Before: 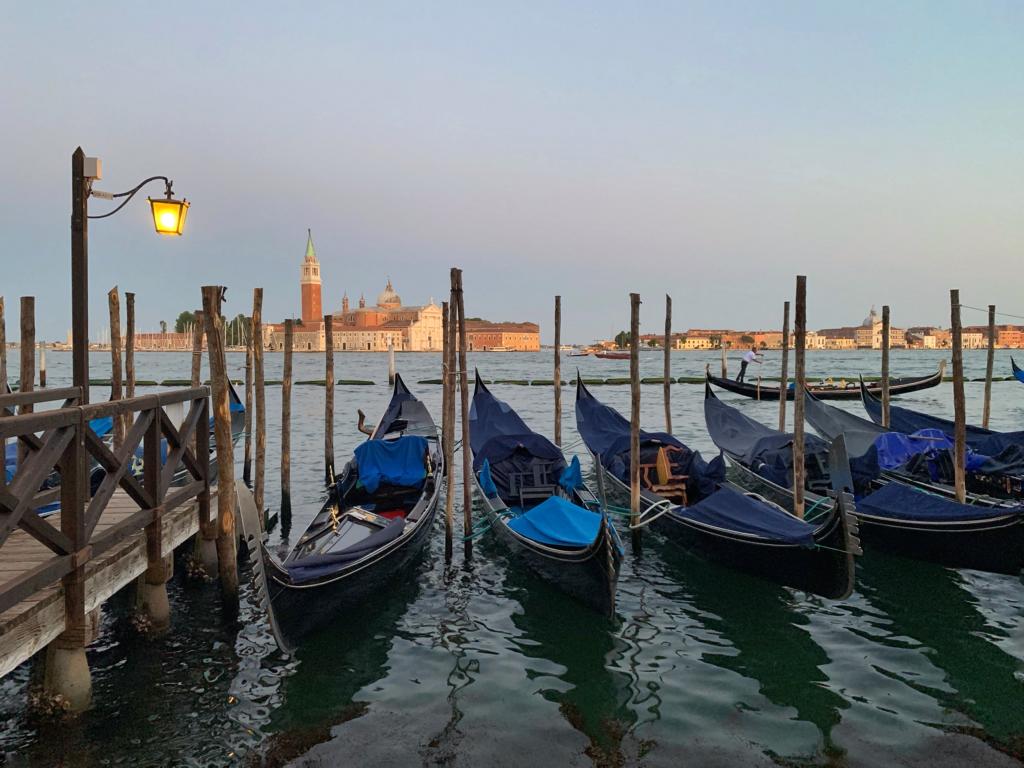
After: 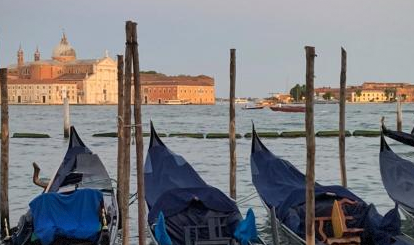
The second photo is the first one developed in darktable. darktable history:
vignetting: fall-off start 85%, fall-off radius 80%, brightness -0.182, saturation -0.3, width/height ratio 1.219, dithering 8-bit output, unbound false
crop: left 31.751%, top 32.172%, right 27.8%, bottom 35.83%
